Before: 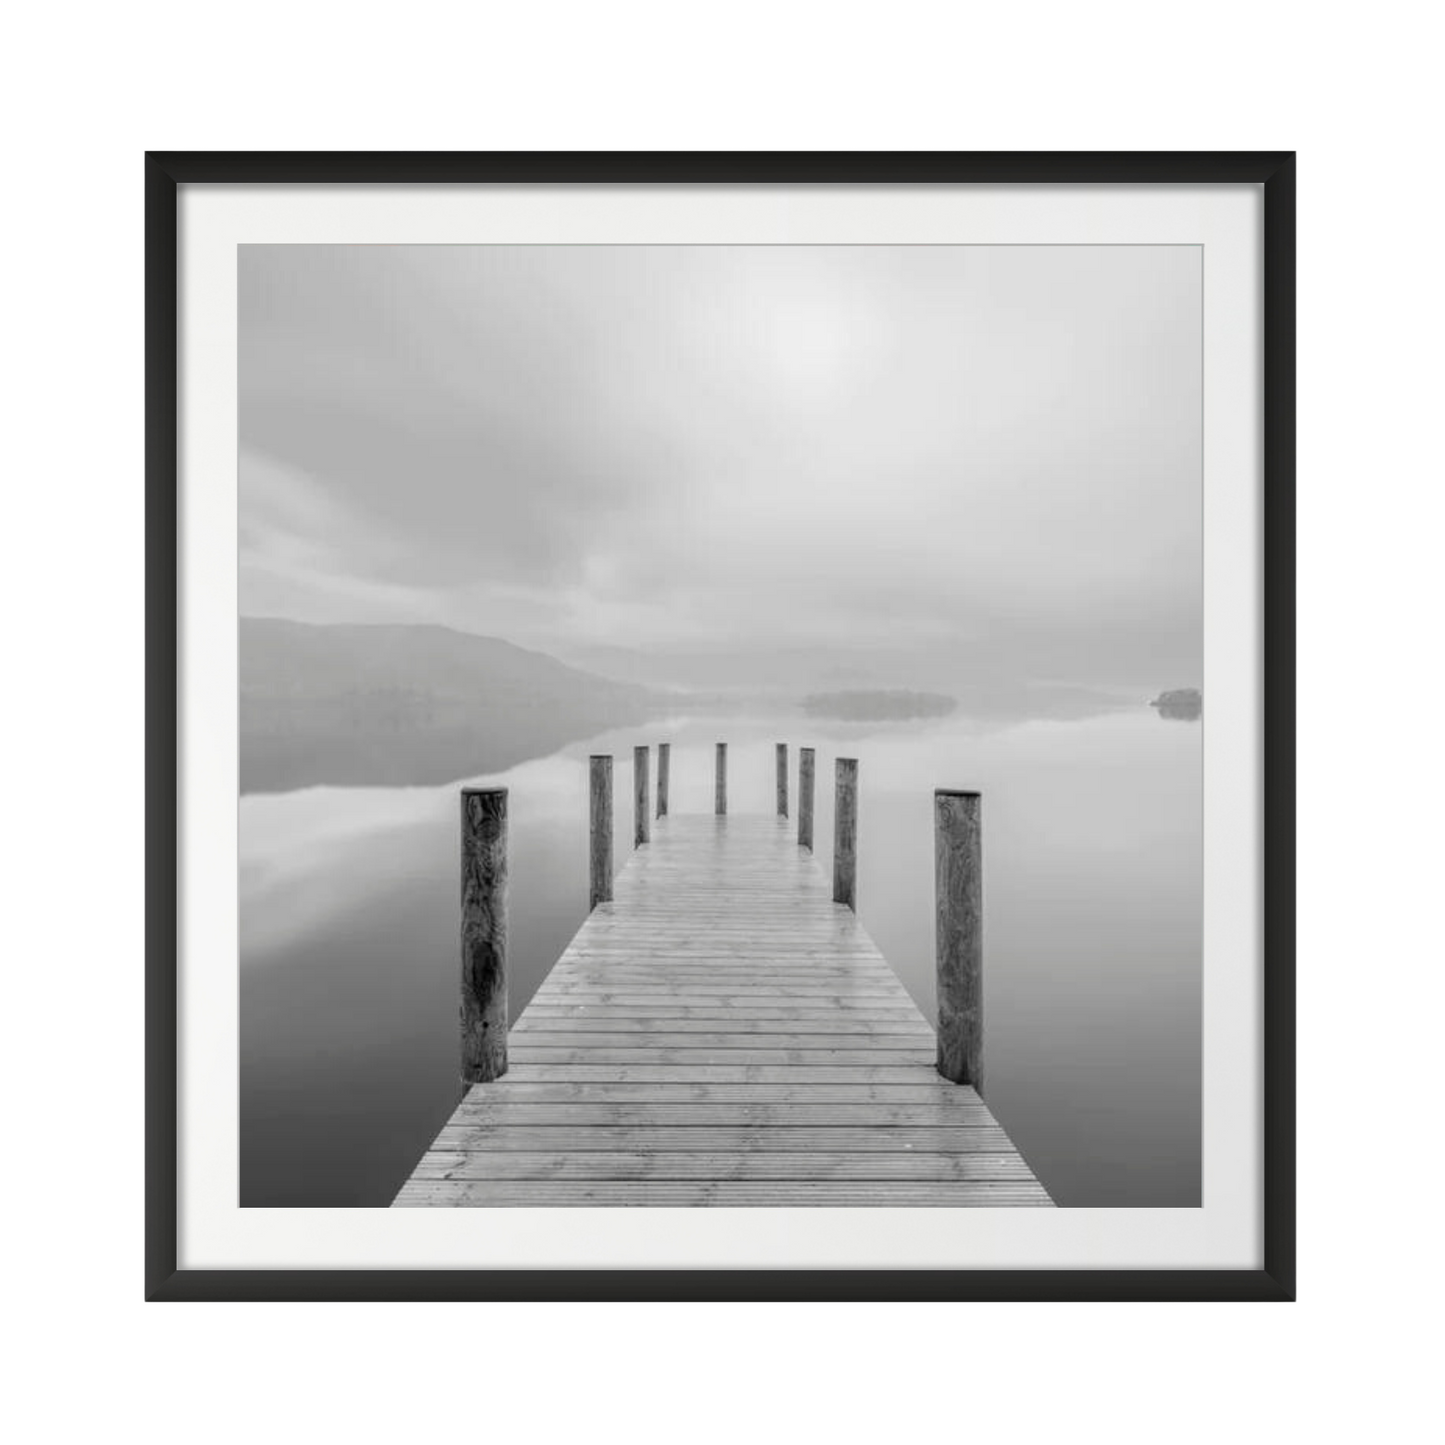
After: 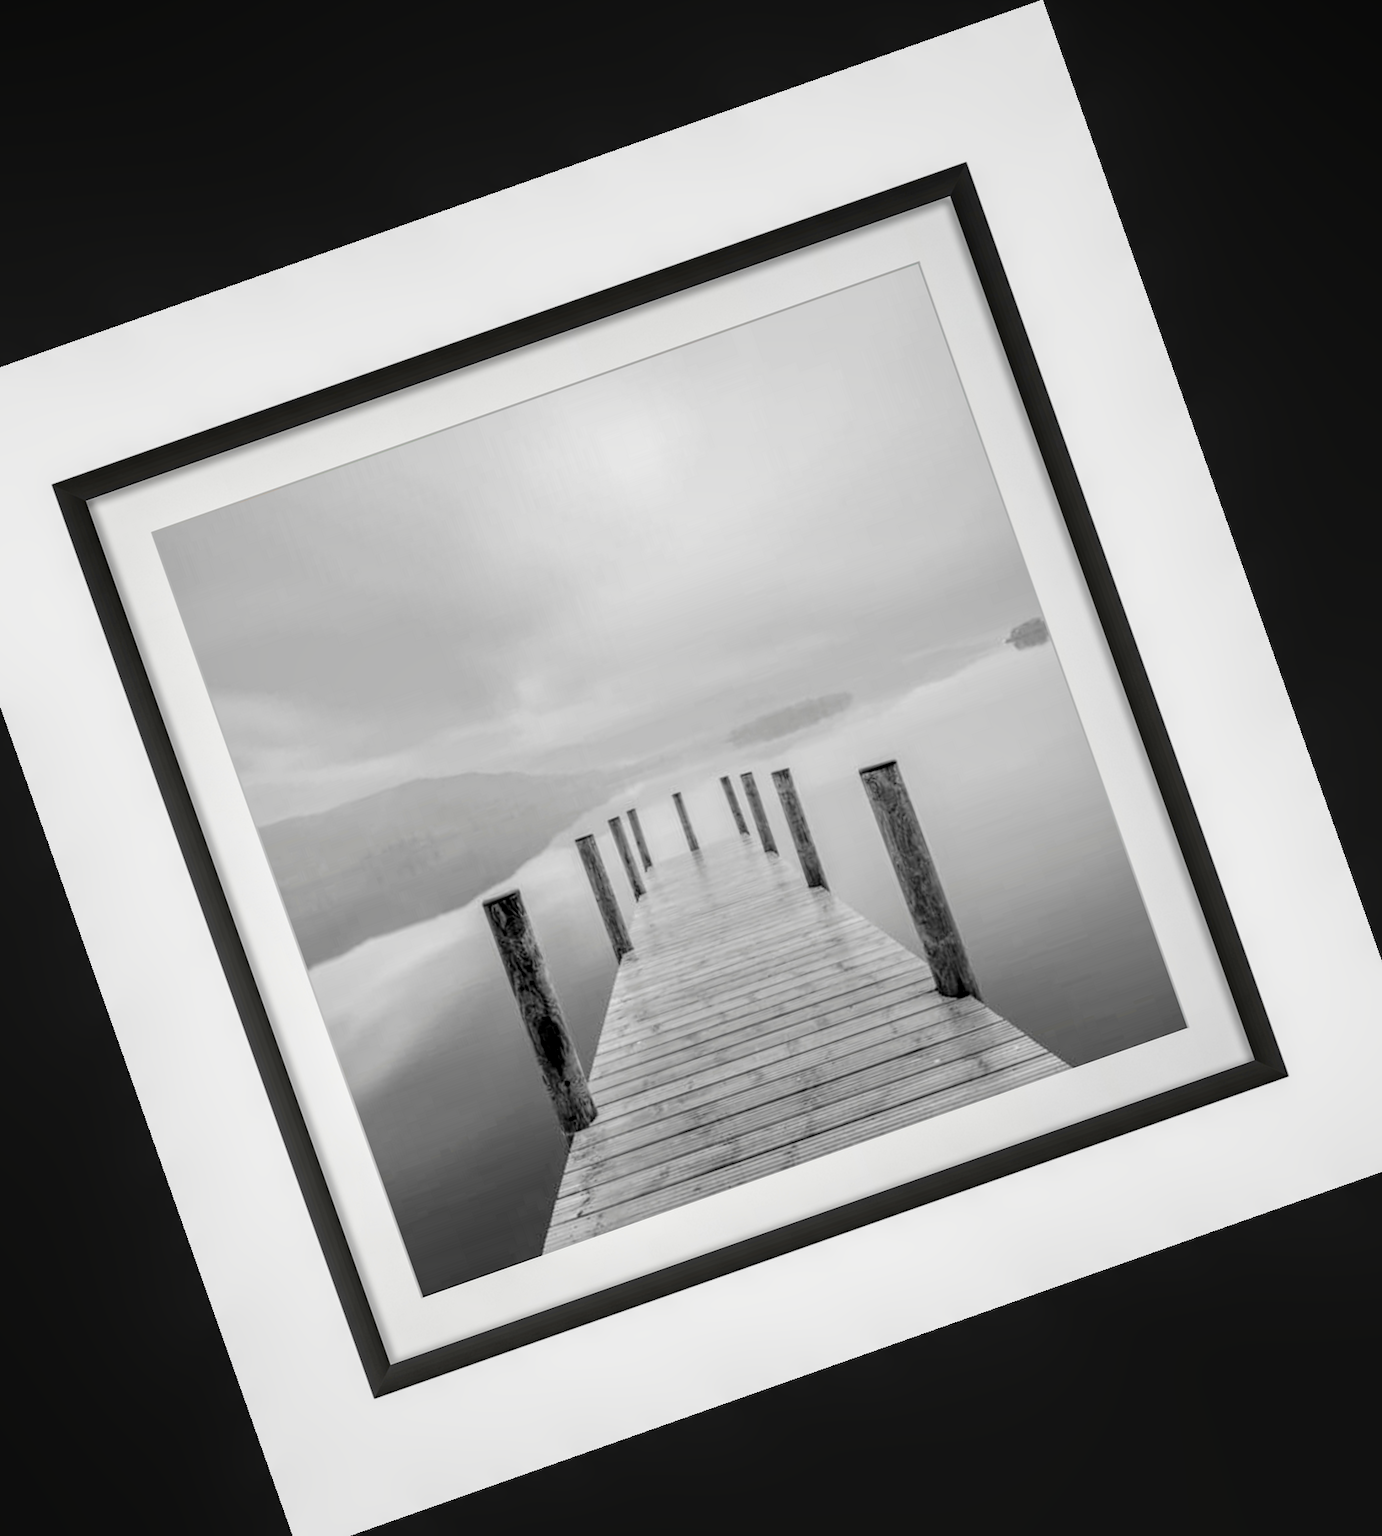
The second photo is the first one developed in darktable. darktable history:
tone equalizer: on, module defaults
local contrast: on, module defaults
tone curve: curves: ch0 [(0.003, 0) (0.066, 0.023) (0.149, 0.094) (0.264, 0.238) (0.395, 0.421) (0.517, 0.56) (0.688, 0.743) (0.813, 0.846) (1, 1)]; ch1 [(0, 0) (0.164, 0.115) (0.337, 0.332) (0.39, 0.398) (0.464, 0.461) (0.501, 0.5) (0.507, 0.503) (0.534, 0.537) (0.577, 0.59) (0.652, 0.681) (0.733, 0.749) (0.811, 0.796) (1, 1)]; ch2 [(0, 0) (0.337, 0.382) (0.464, 0.476) (0.501, 0.502) (0.527, 0.54) (0.551, 0.565) (0.6, 0.59) (0.687, 0.675) (1, 1)], color space Lab, independent channels, preserve colors none
crop and rotate: angle 19.43°, left 6.812%, right 4.125%, bottom 1.087%
color balance rgb: perceptual saturation grading › global saturation 20%, perceptual saturation grading › highlights -50%, perceptual saturation grading › shadows 30%
